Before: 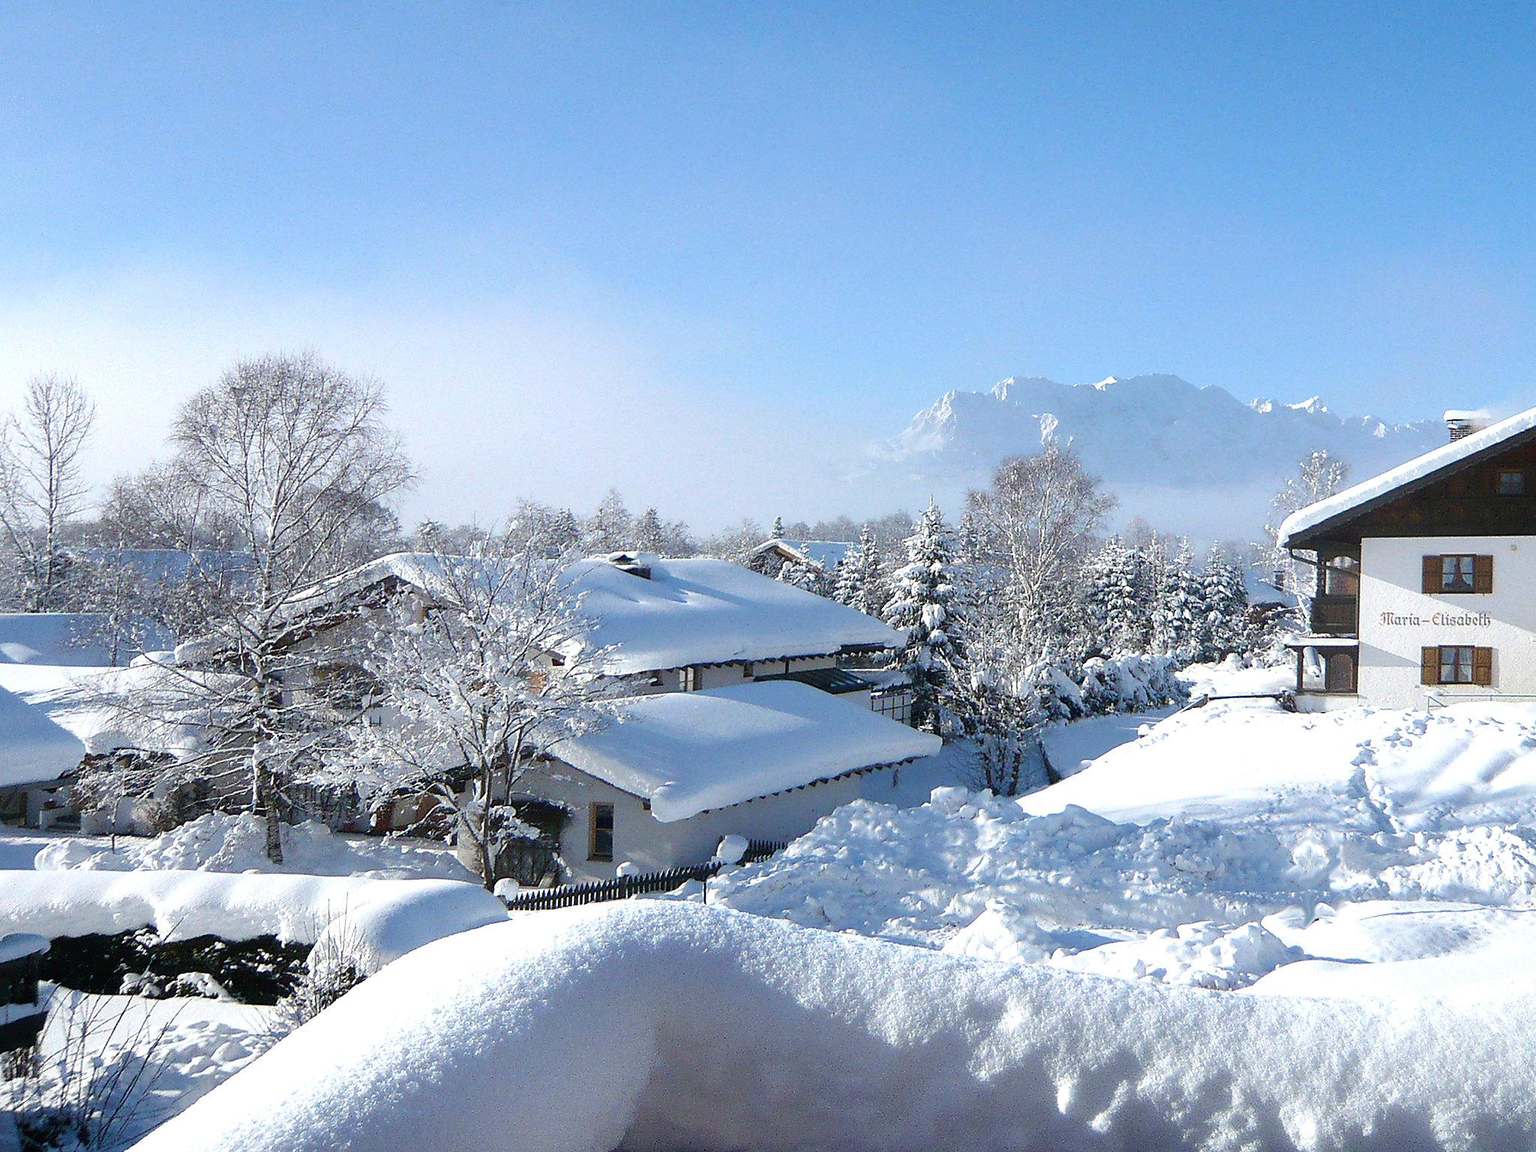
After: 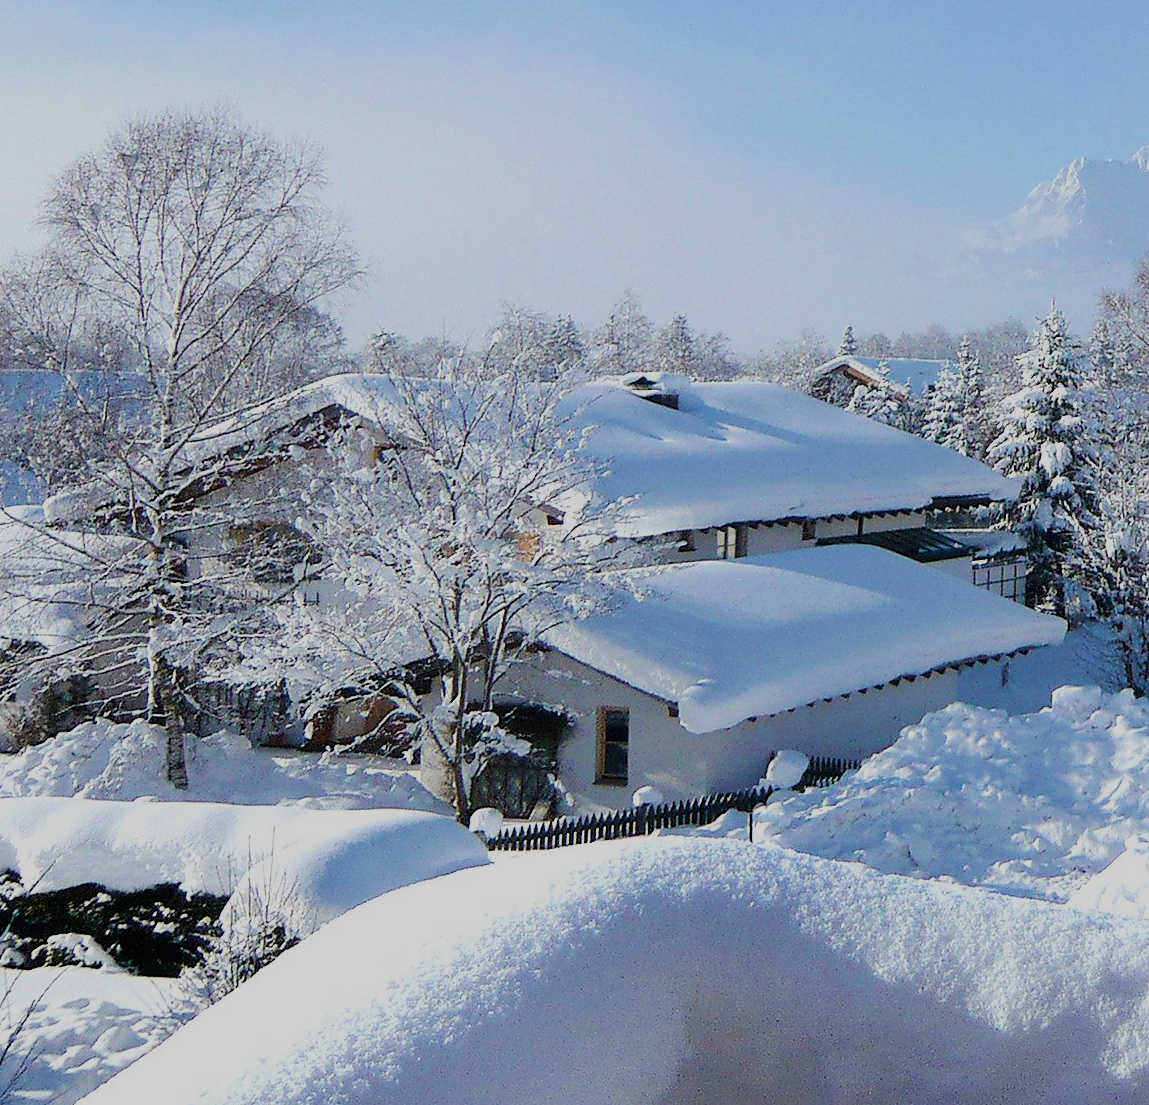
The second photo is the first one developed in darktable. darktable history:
filmic rgb: black relative exposure -7.16 EV, white relative exposure 5.34 EV, hardness 3.02, contrast in shadows safe
crop: left 9.275%, top 23.655%, right 34.591%, bottom 4.34%
velvia: on, module defaults
